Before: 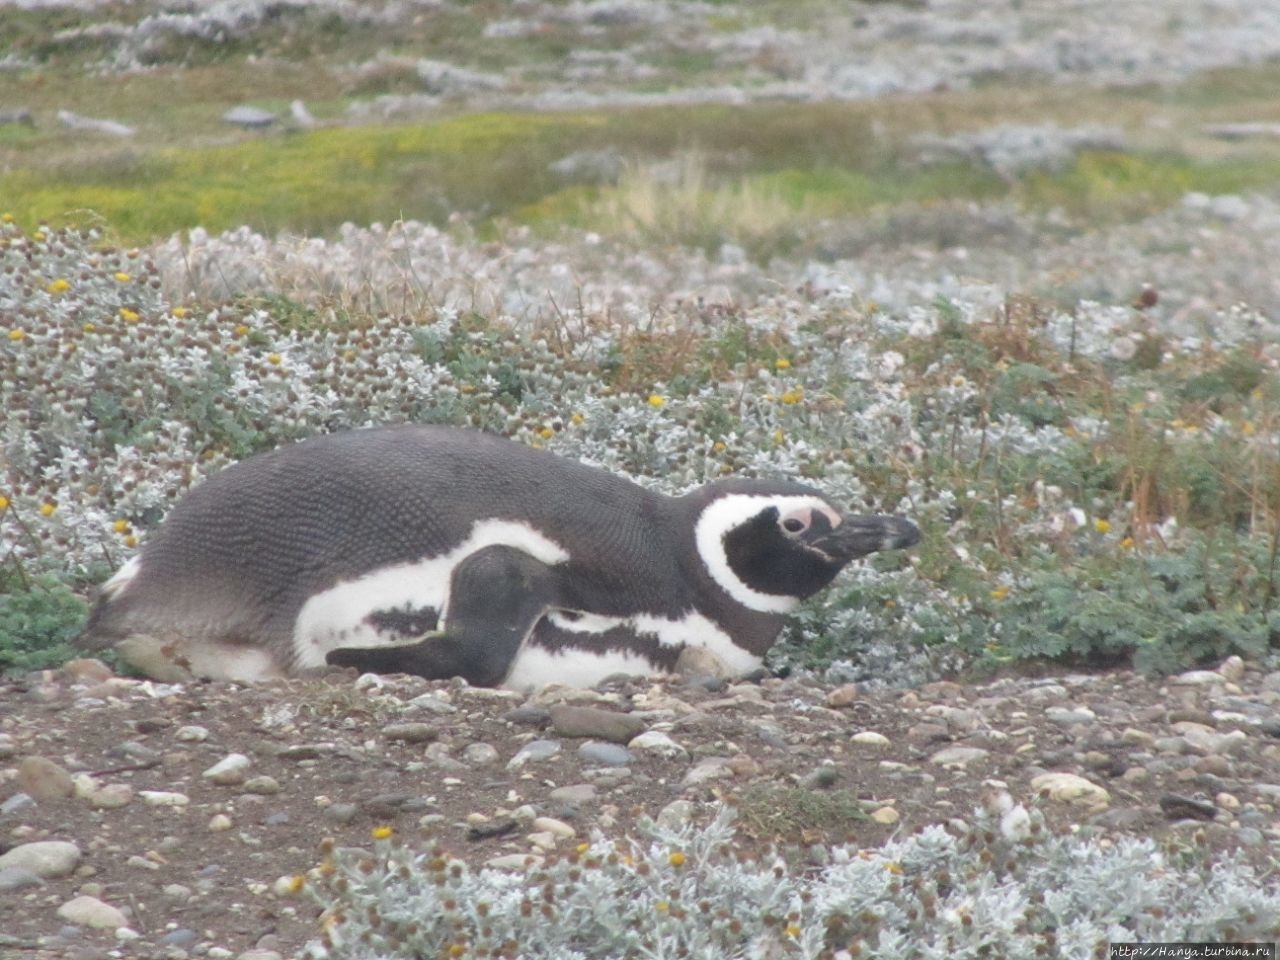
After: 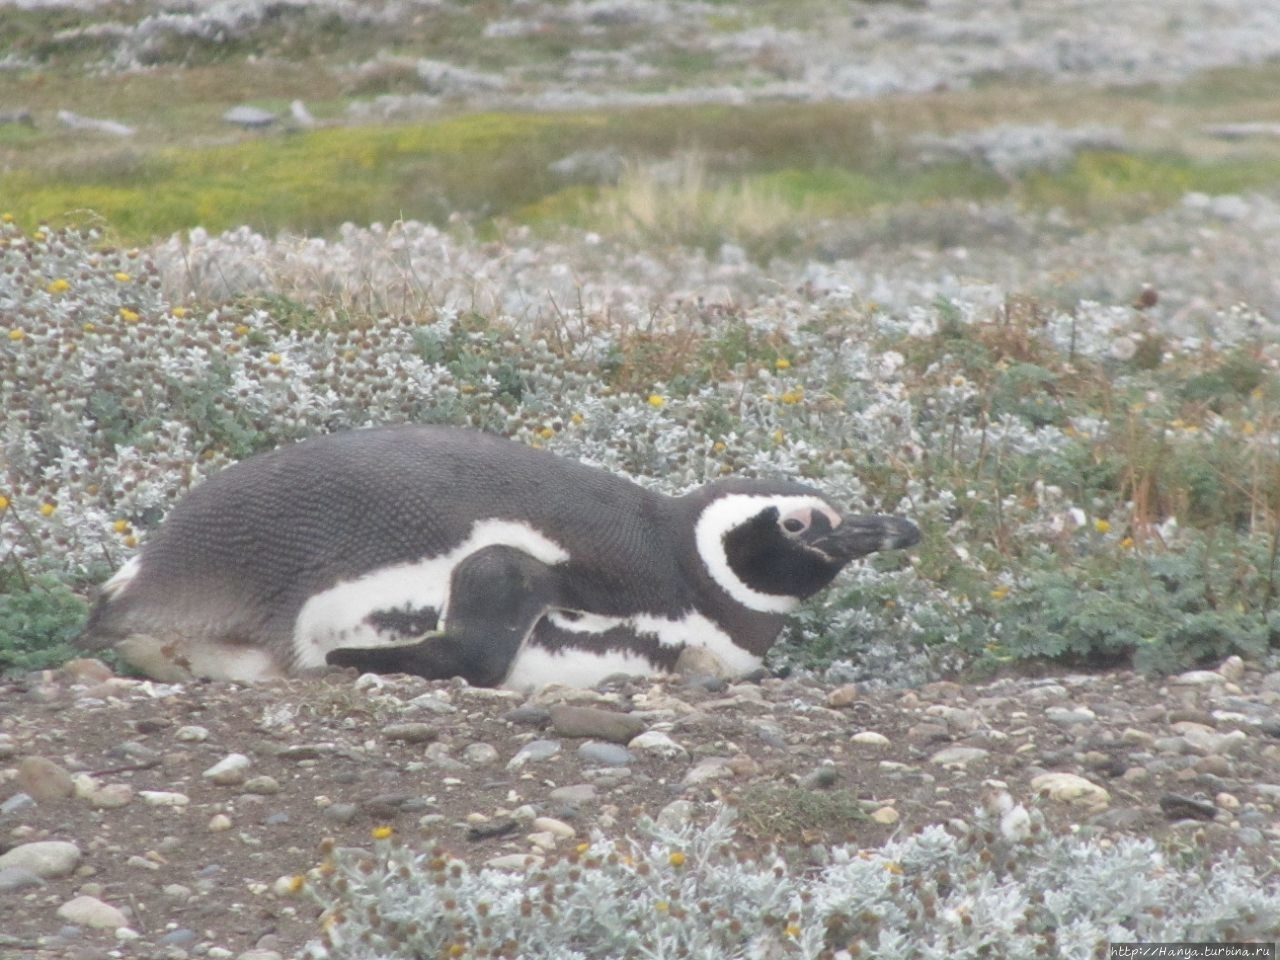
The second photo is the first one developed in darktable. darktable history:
haze removal: strength -0.106, compatibility mode true, adaptive false
